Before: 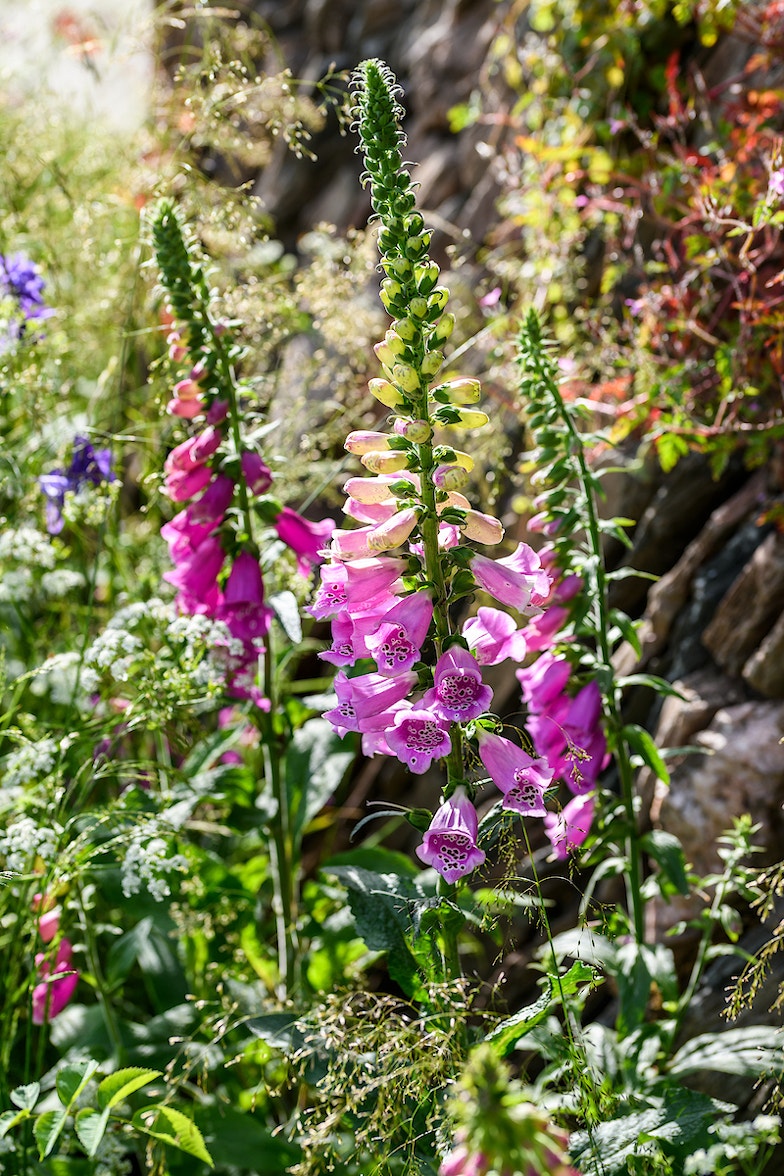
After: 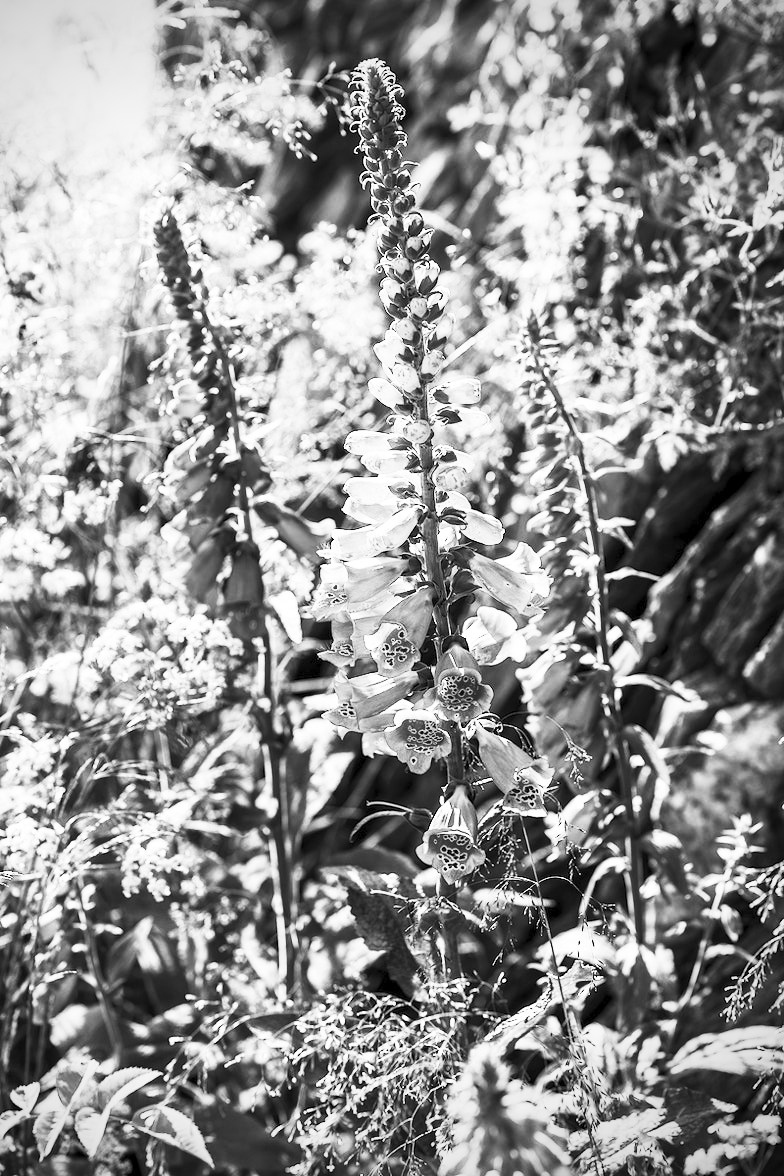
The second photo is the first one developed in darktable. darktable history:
tone equalizer: on, module defaults
contrast brightness saturation: contrast 0.53, brightness 0.47, saturation -1
exposure: black level correction 0.001, compensate highlight preservation false
vignetting: center (-0.15, 0.013)
